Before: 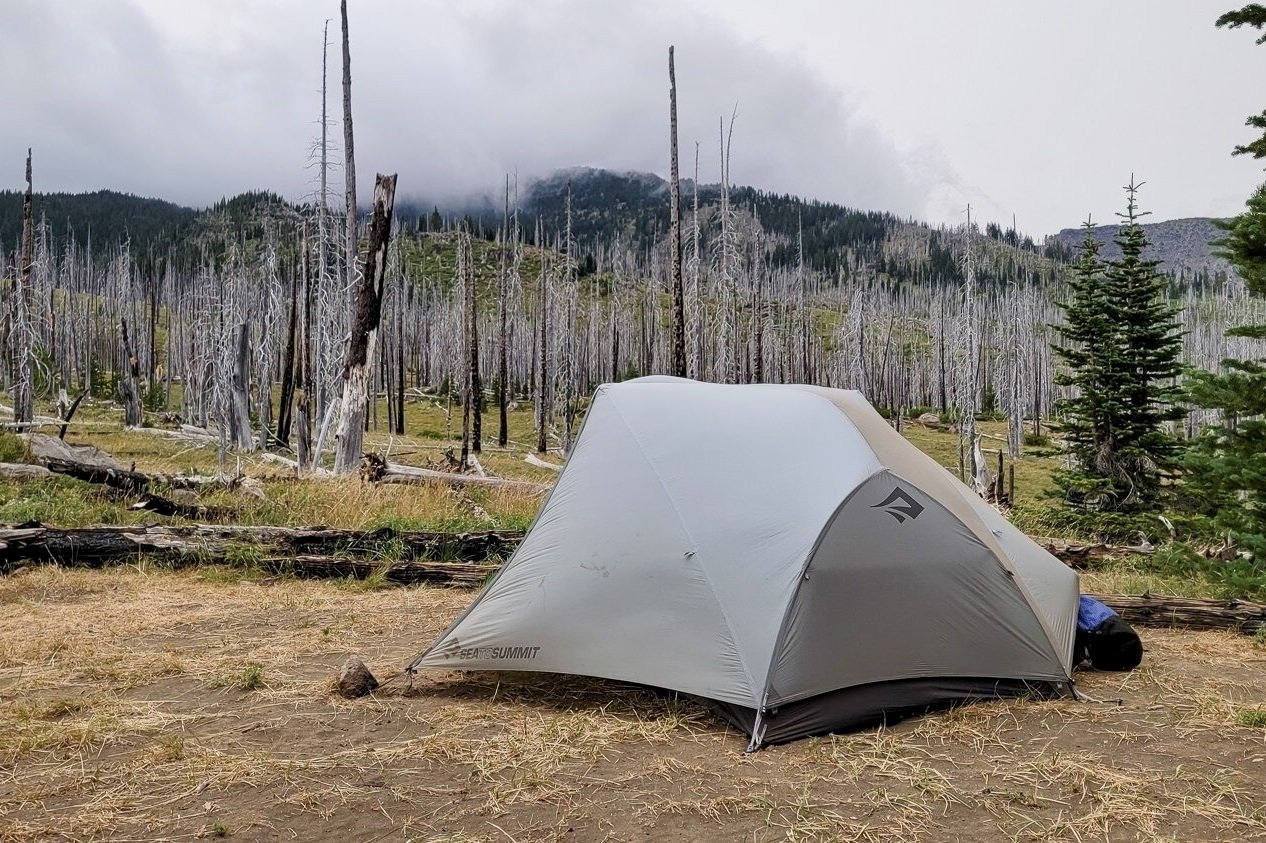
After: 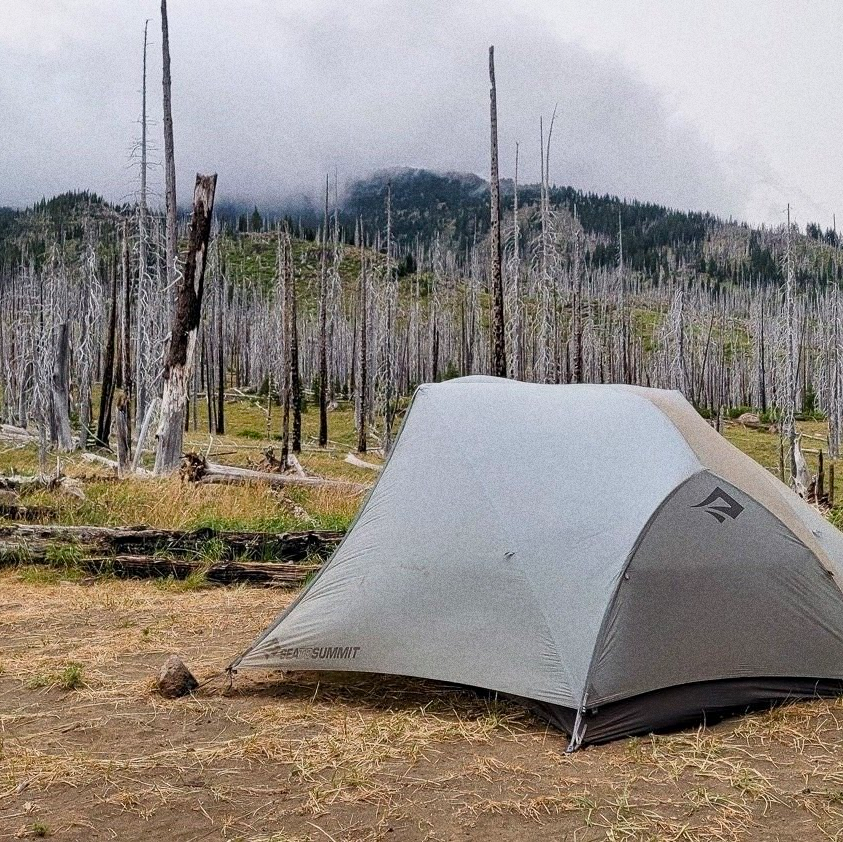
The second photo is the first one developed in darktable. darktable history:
grain: coarseness 0.09 ISO, strength 40%
crop and rotate: left 14.292%, right 19.041%
